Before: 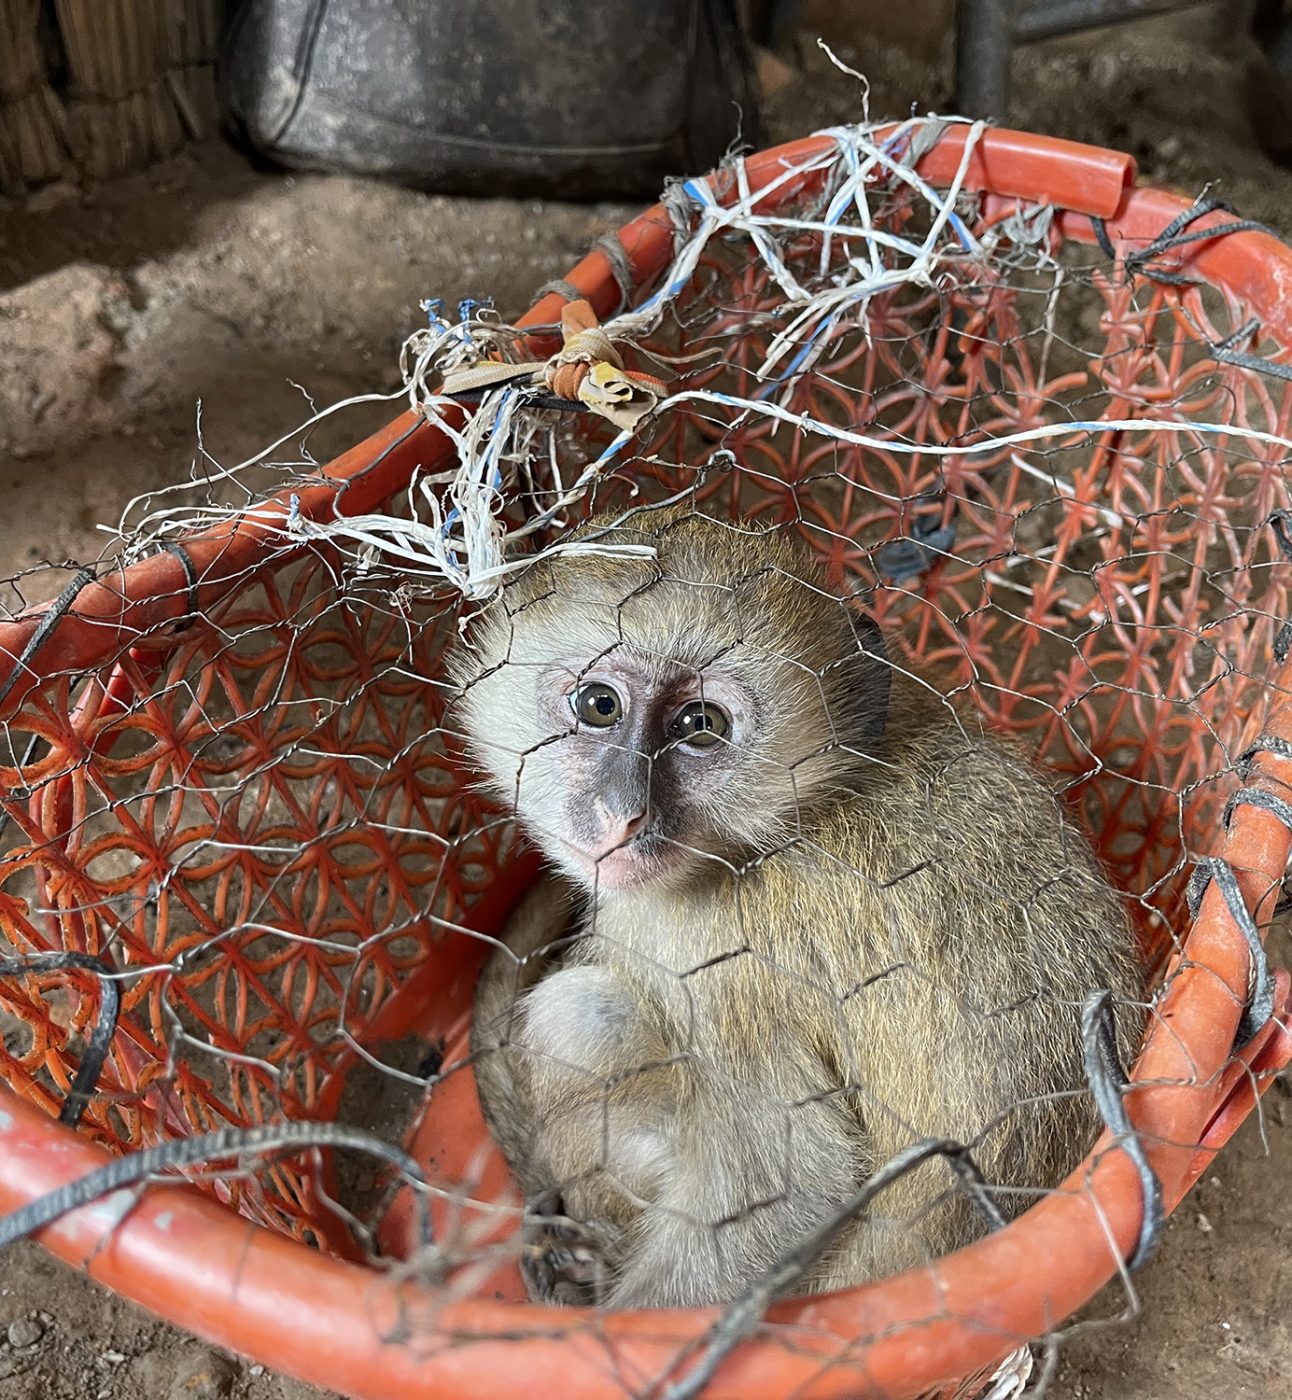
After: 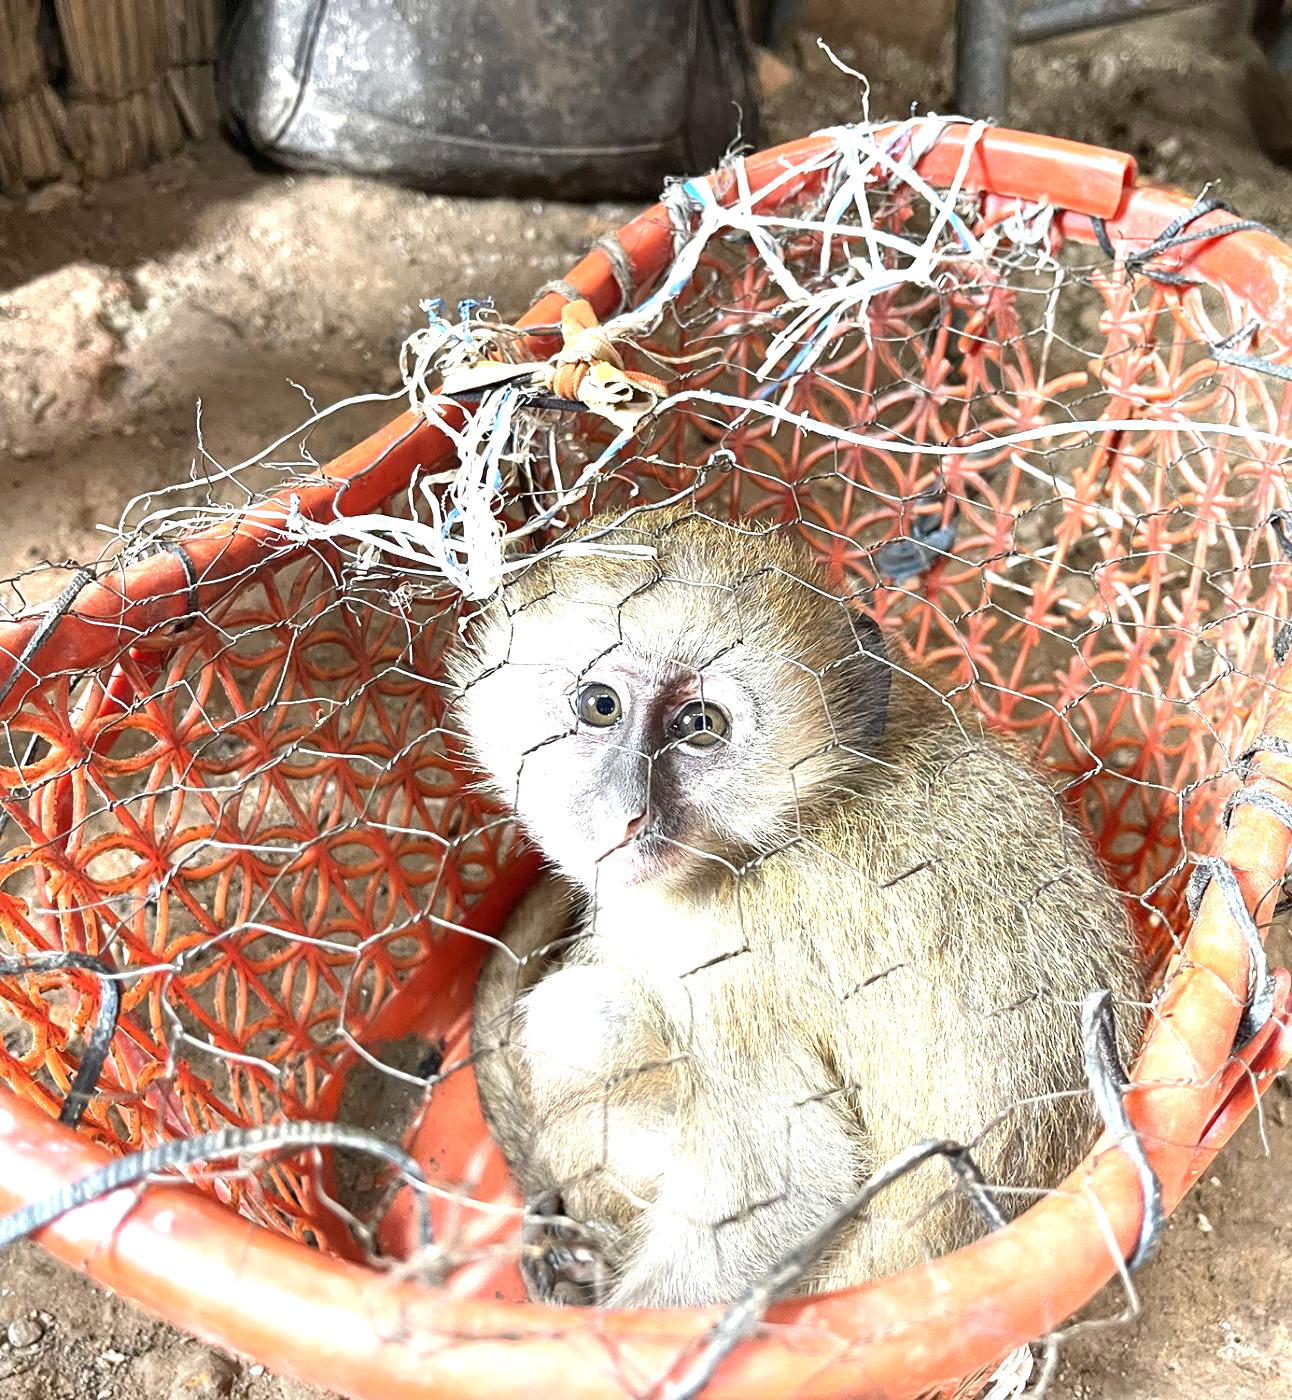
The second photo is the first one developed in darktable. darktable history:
exposure: black level correction 0, exposure 1.478 EV, compensate exposure bias true, compensate highlight preservation false
